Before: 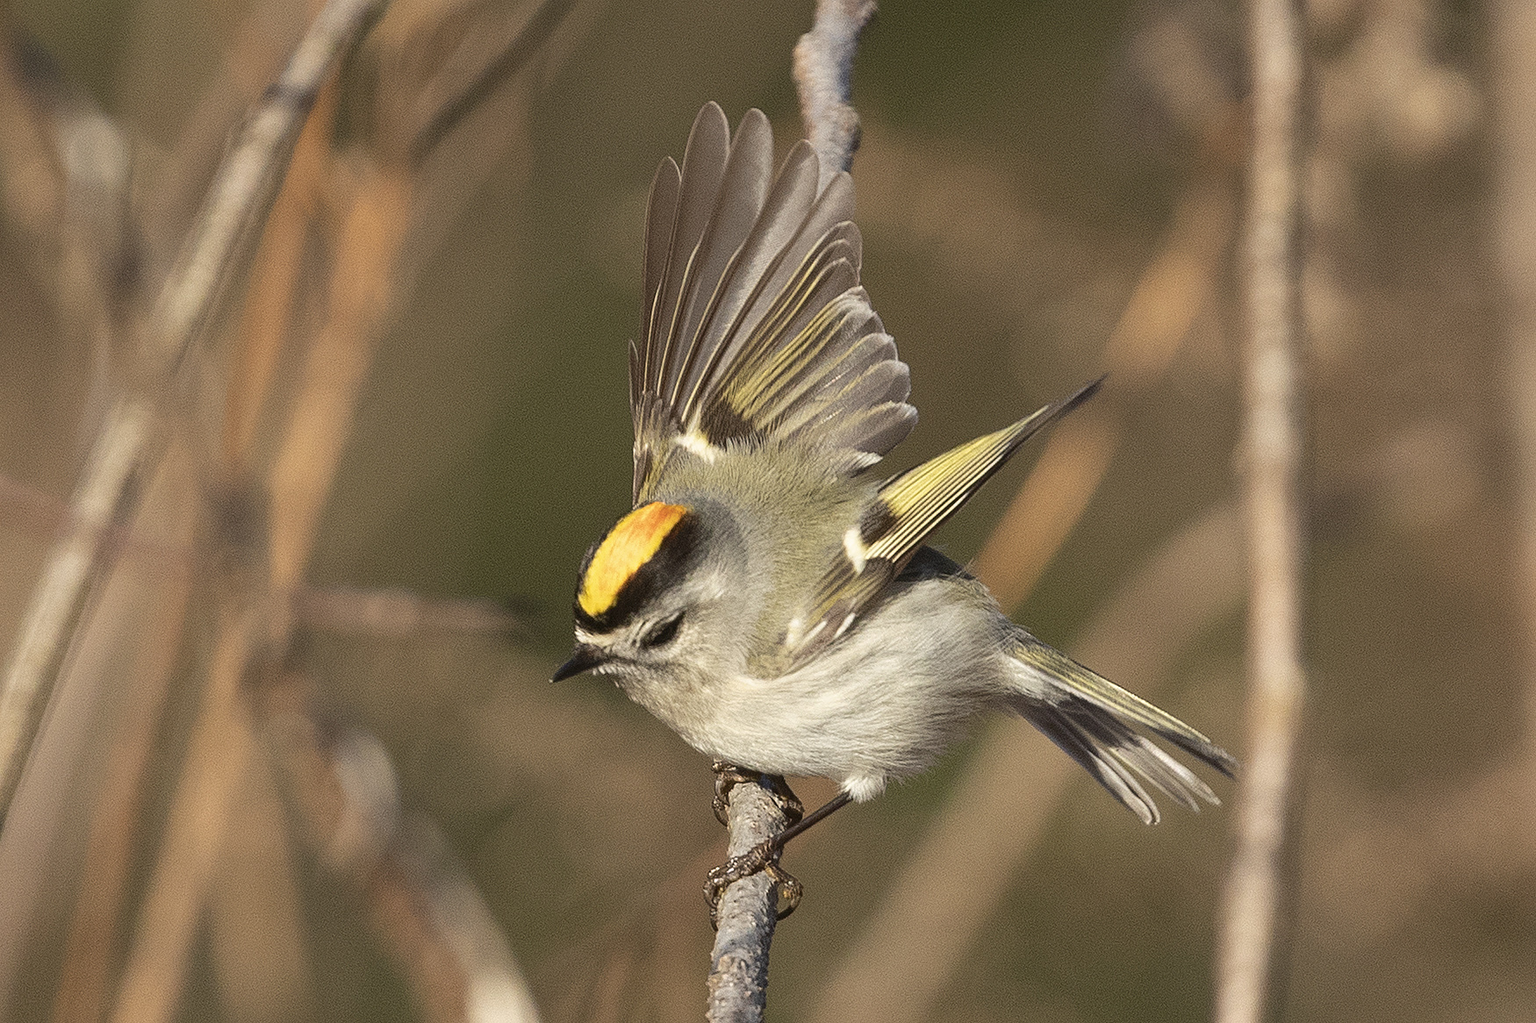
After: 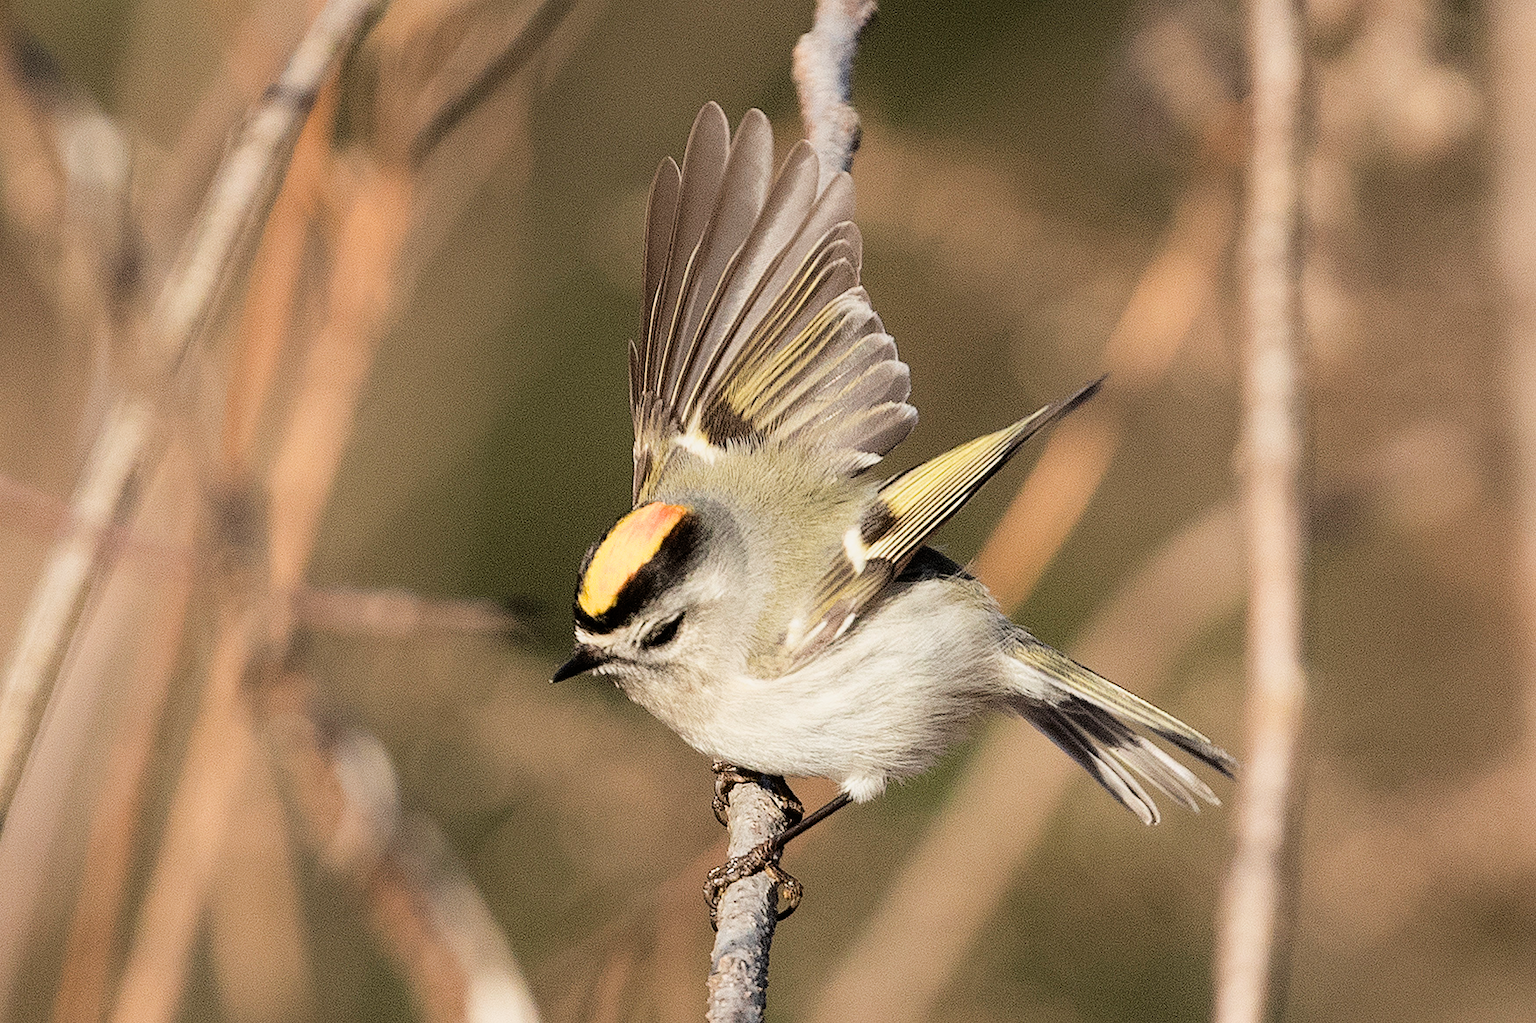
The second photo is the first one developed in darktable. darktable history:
tone equalizer: -8 EV -0.732 EV, -7 EV -0.679 EV, -6 EV -0.572 EV, -5 EV -0.372 EV, -3 EV 0.375 EV, -2 EV 0.6 EV, -1 EV 0.674 EV, +0 EV 0.776 EV, mask exposure compensation -0.49 EV
filmic rgb: black relative exposure -7.65 EV, white relative exposure 3.95 EV, hardness 4.01, contrast 1.098, highlights saturation mix -30.9%, iterations of high-quality reconstruction 10
